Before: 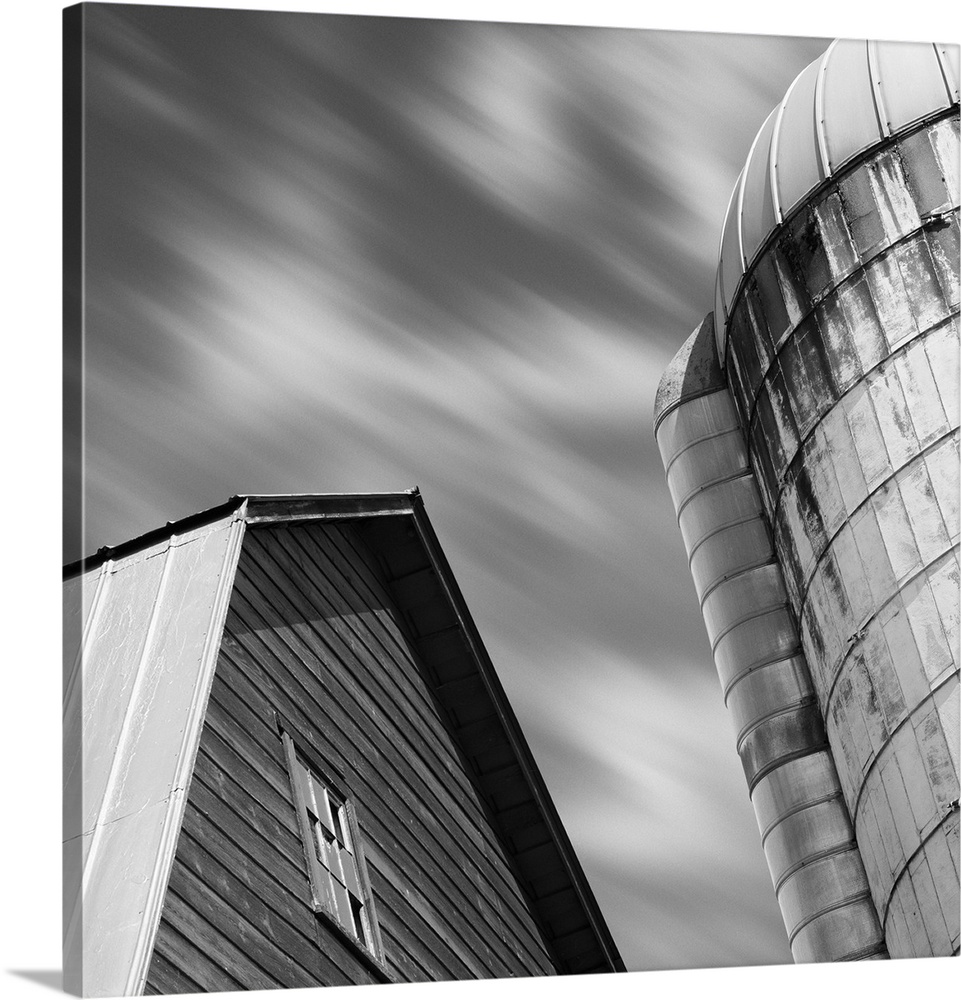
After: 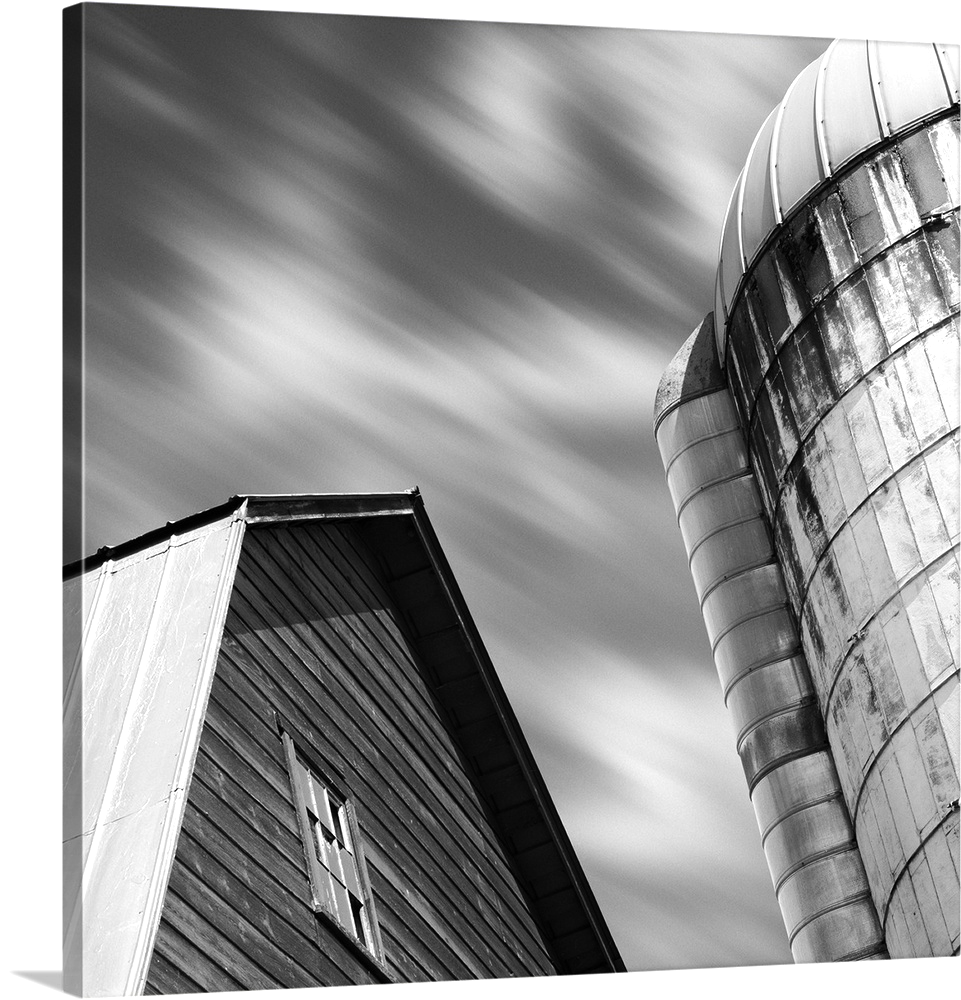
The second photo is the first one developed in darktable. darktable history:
tone equalizer: -8 EV -0.44 EV, -7 EV -0.393 EV, -6 EV -0.296 EV, -5 EV -0.214 EV, -3 EV 0.226 EV, -2 EV 0.325 EV, -1 EV 0.392 EV, +0 EV 0.42 EV, edges refinement/feathering 500, mask exposure compensation -1.57 EV, preserve details no
